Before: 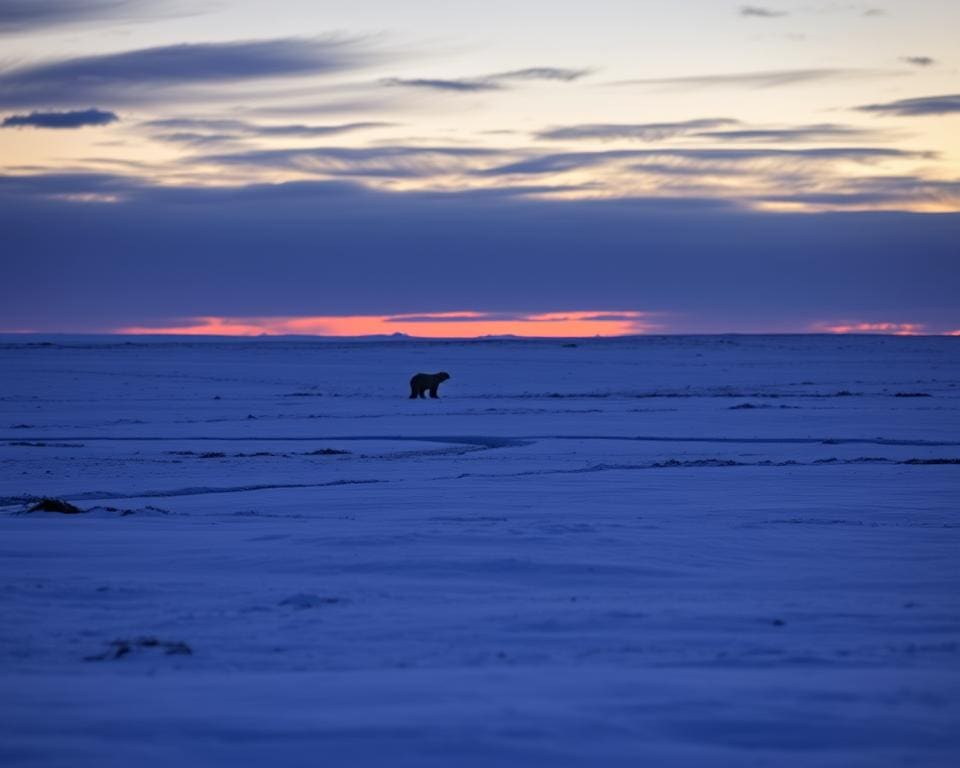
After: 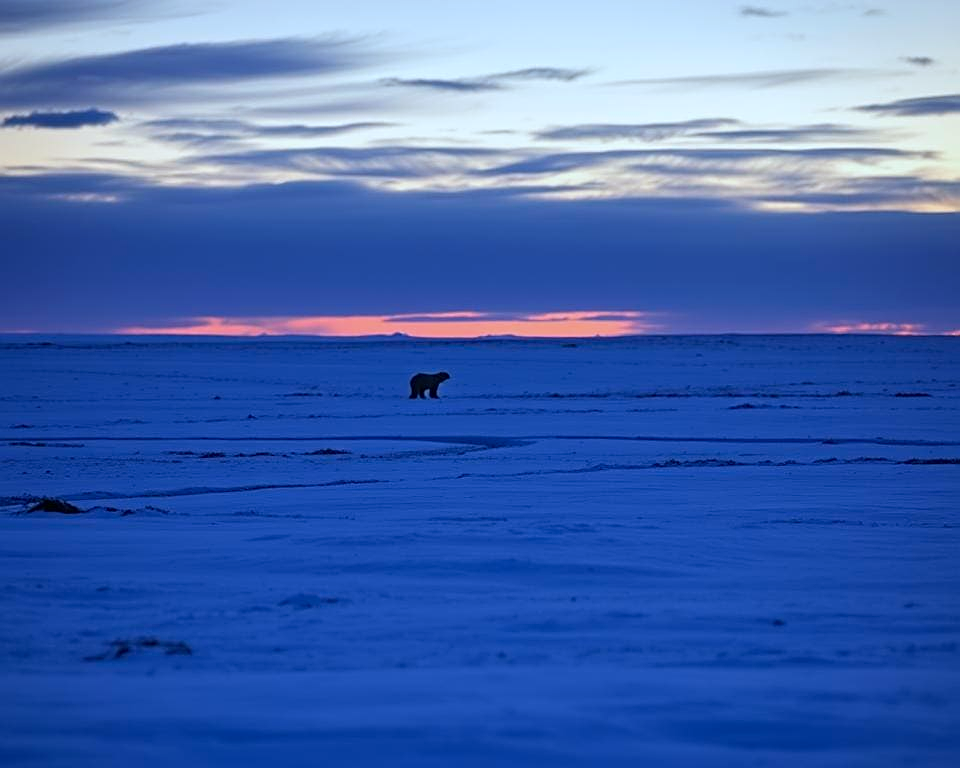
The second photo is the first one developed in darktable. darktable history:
sharpen: on, module defaults
color calibration: x 0.382, y 0.372, temperature 3887.72 K
